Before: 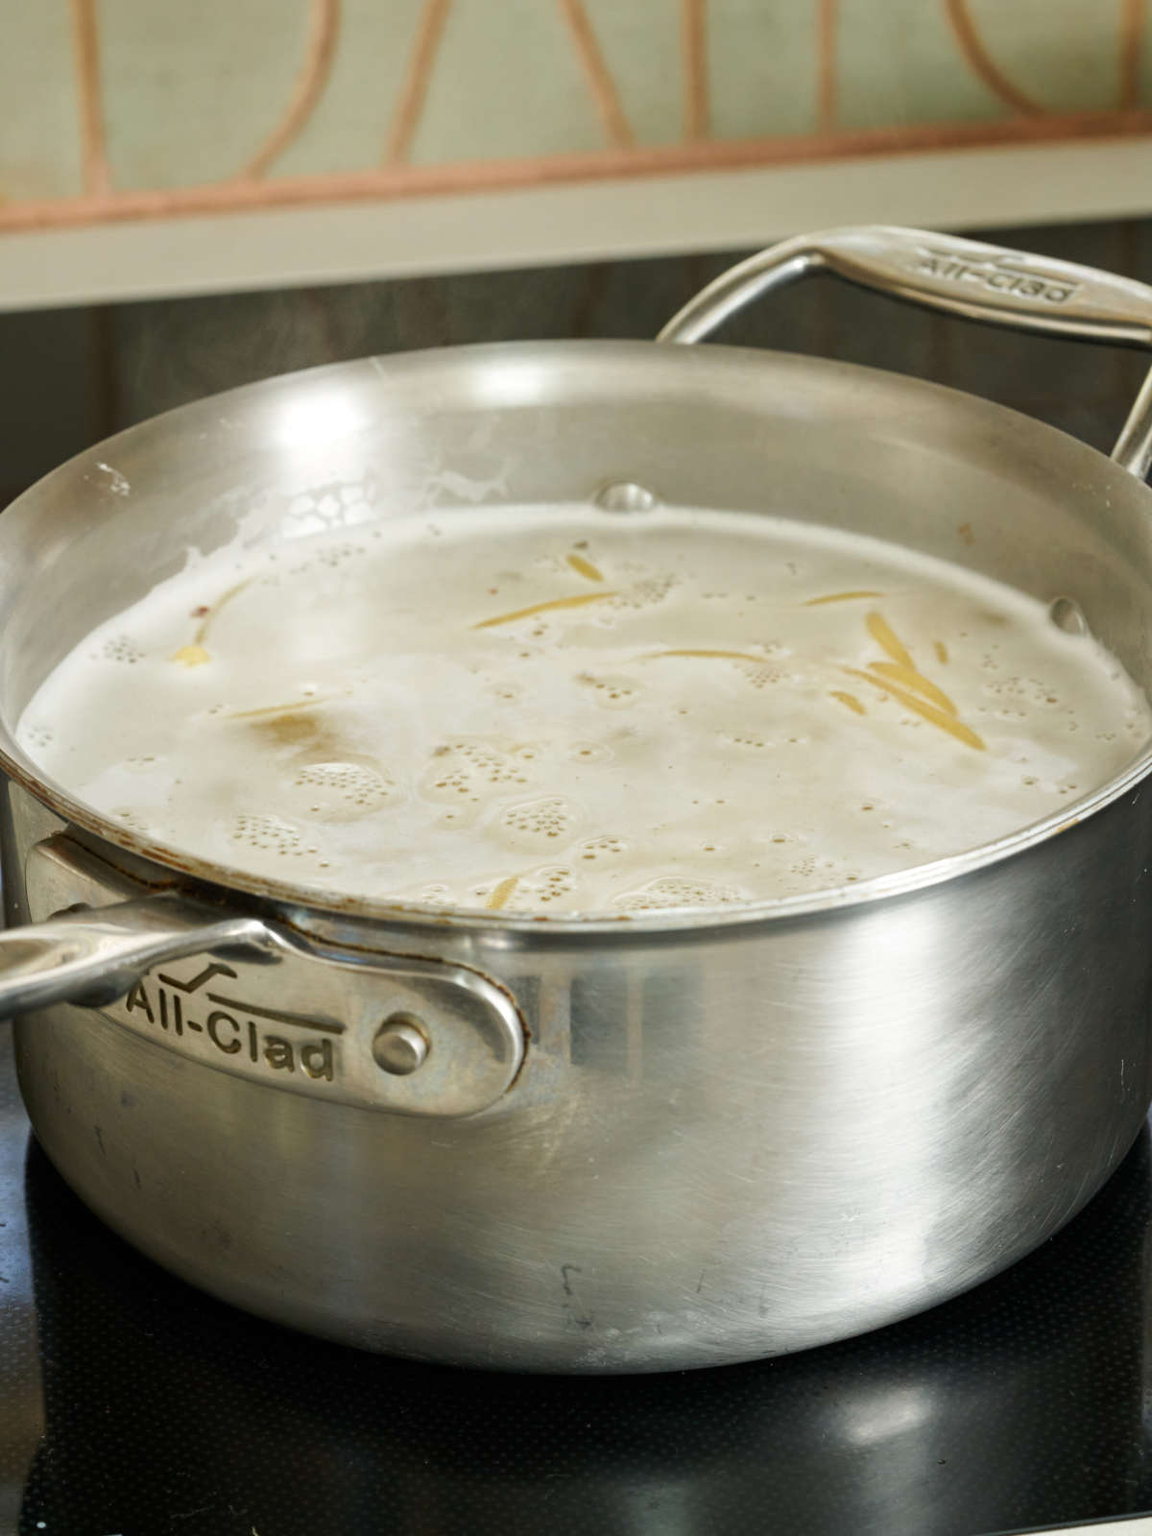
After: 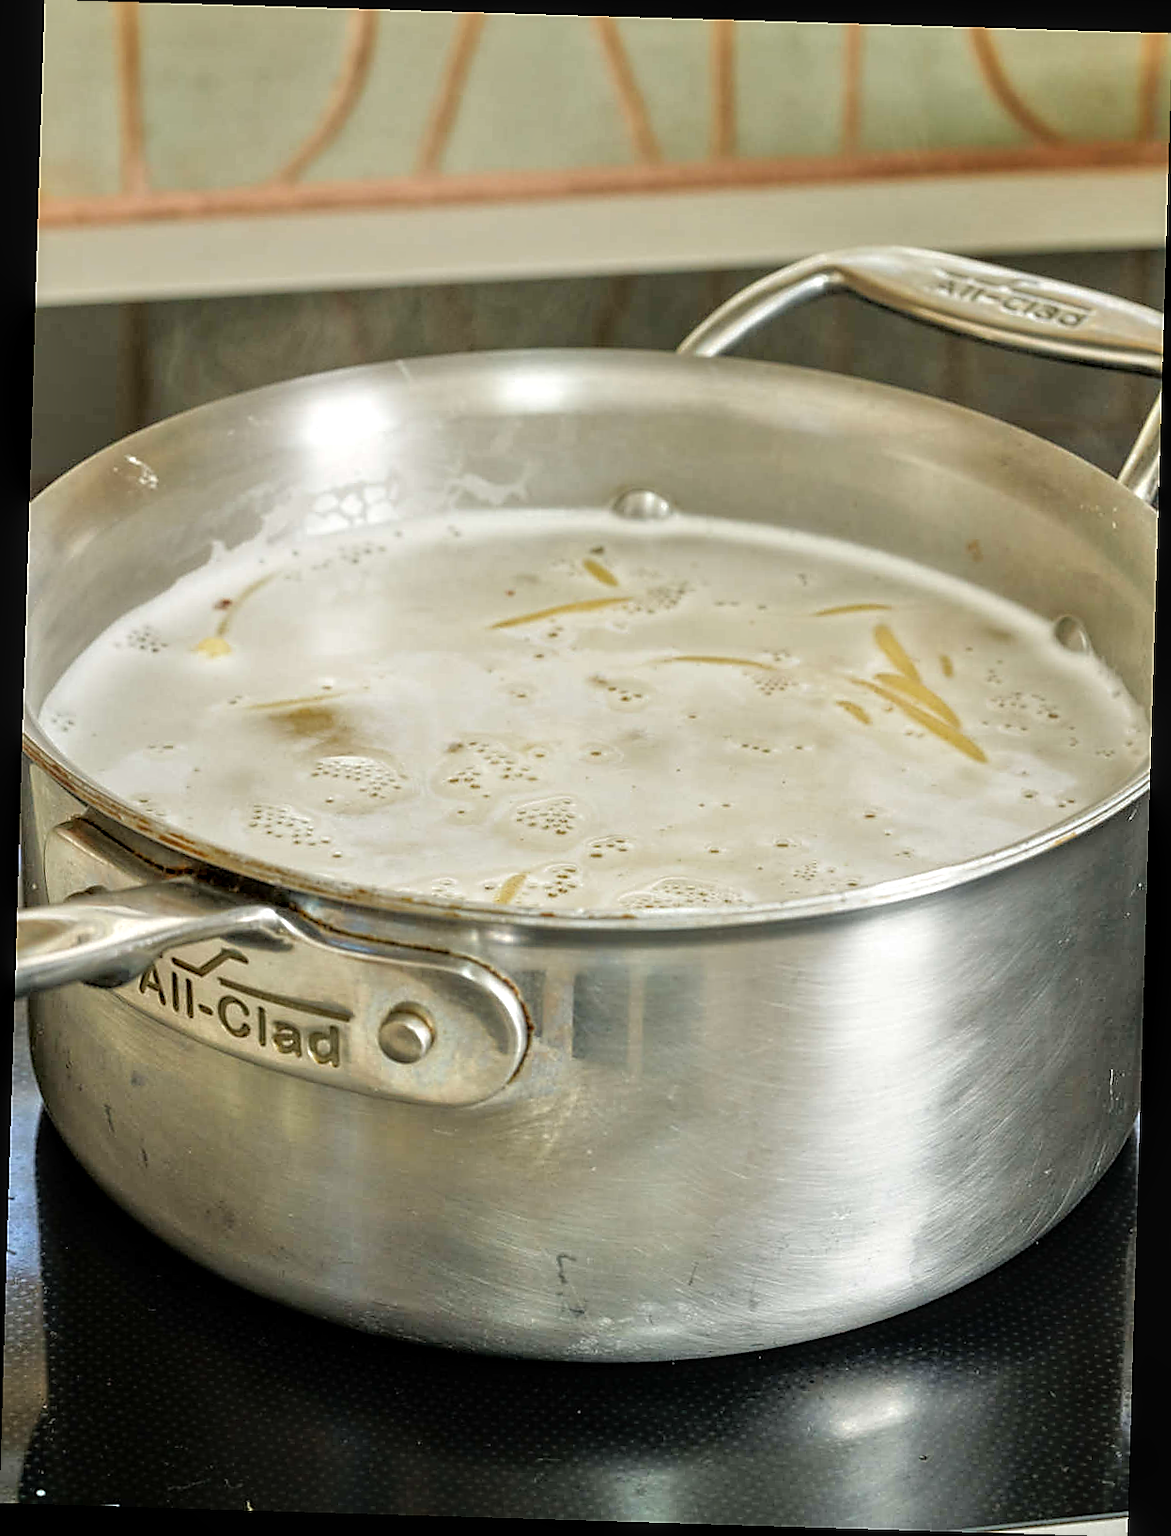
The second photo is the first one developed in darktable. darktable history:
rotate and perspective: rotation 1.72°, automatic cropping off
sharpen: radius 1.4, amount 1.25, threshold 0.7
local contrast: detail 130%
tone equalizer: -7 EV 0.15 EV, -6 EV 0.6 EV, -5 EV 1.15 EV, -4 EV 1.33 EV, -3 EV 1.15 EV, -2 EV 0.6 EV, -1 EV 0.15 EV, mask exposure compensation -0.5 EV
